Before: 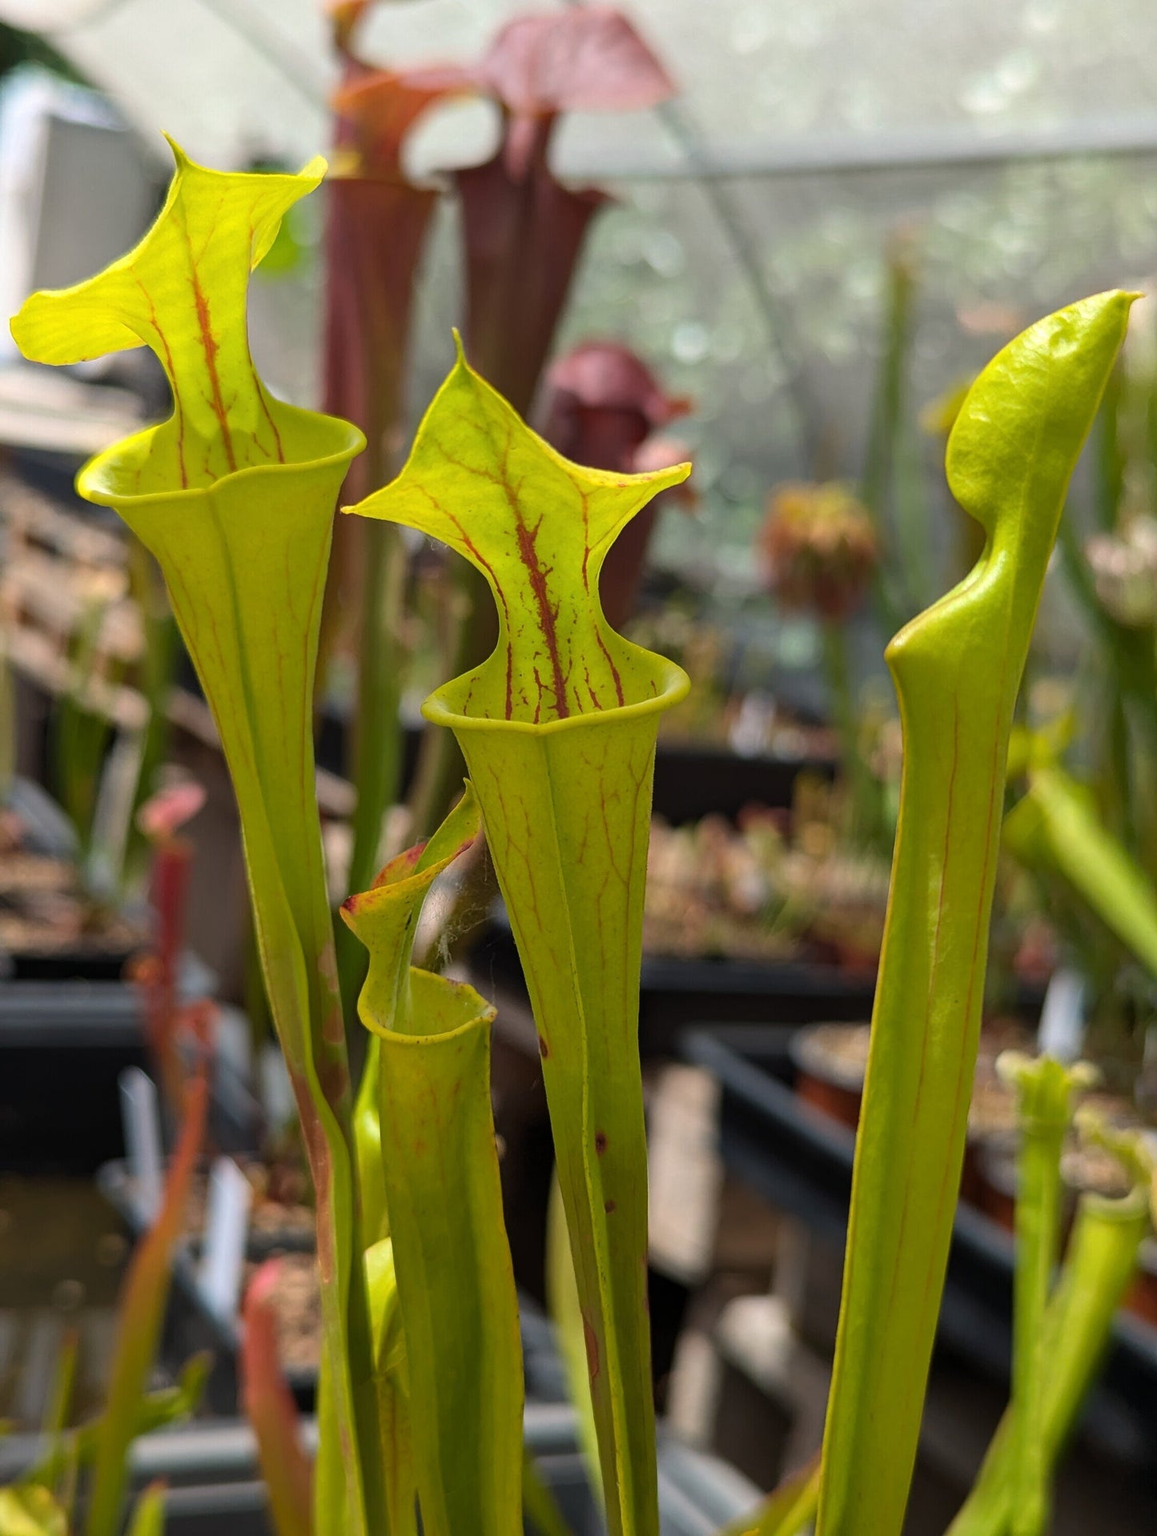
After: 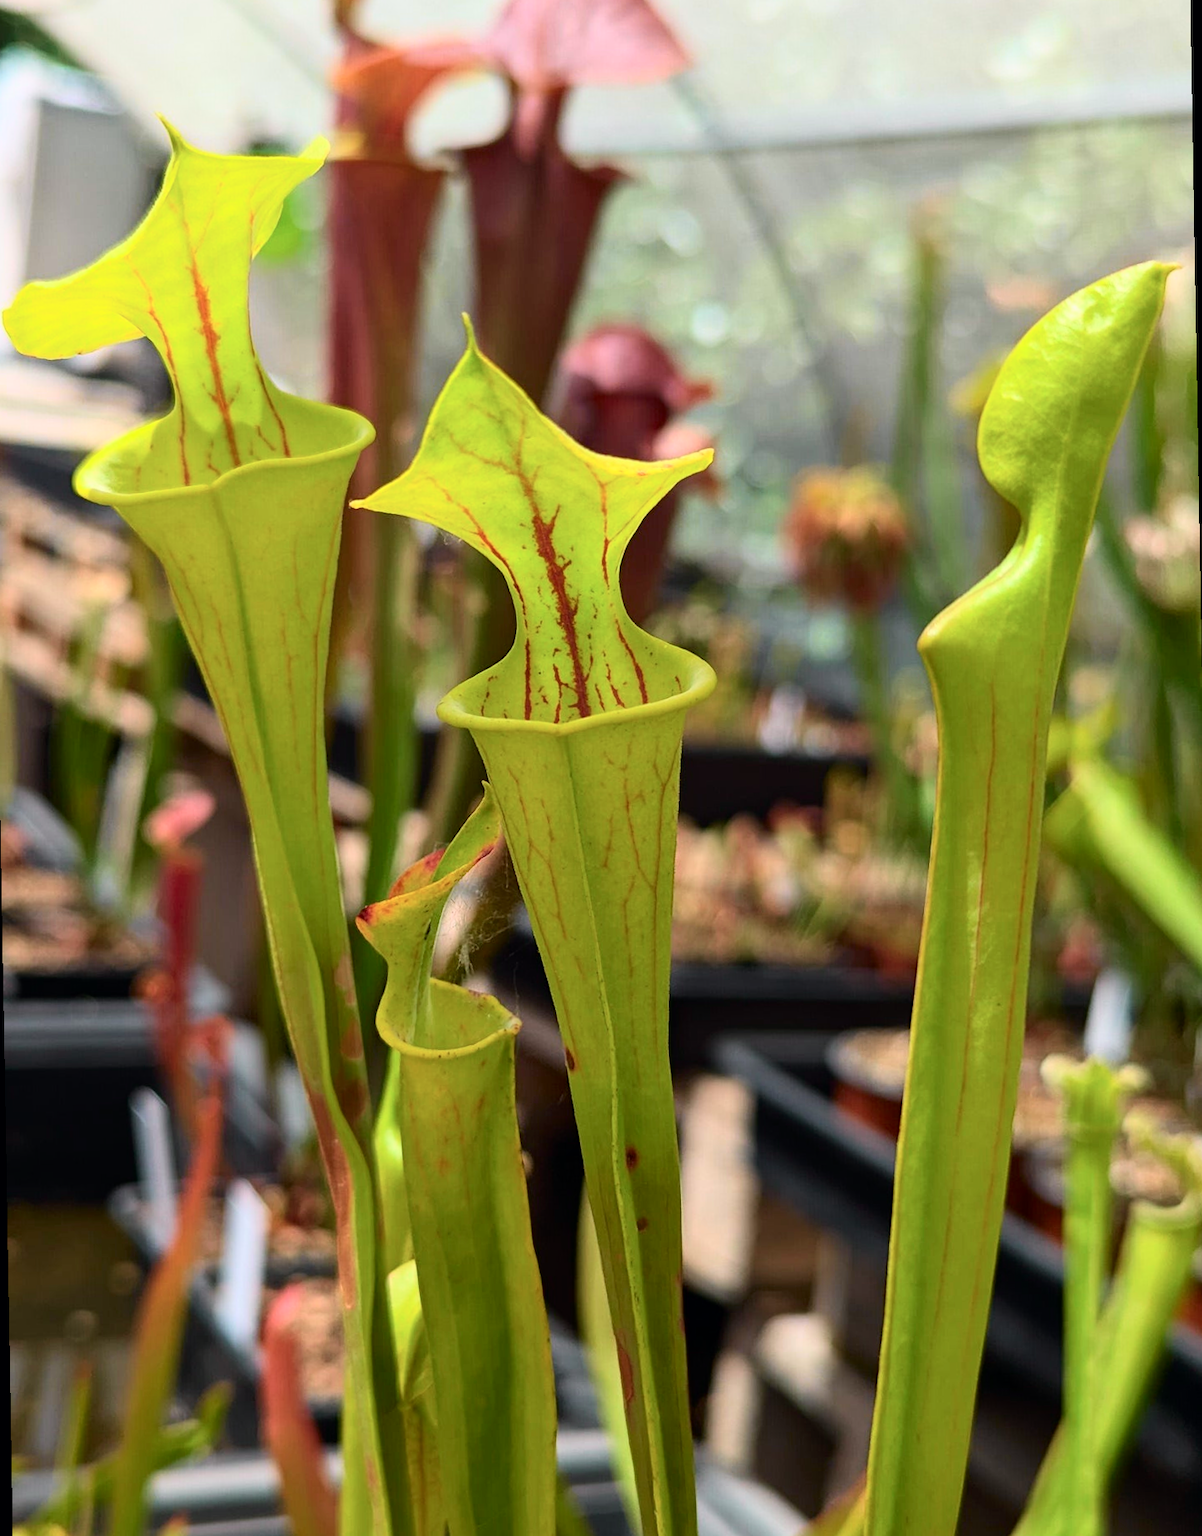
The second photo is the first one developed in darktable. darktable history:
tone curve: curves: ch0 [(0, 0) (0.051, 0.03) (0.096, 0.071) (0.241, 0.247) (0.455, 0.525) (0.594, 0.697) (0.741, 0.845) (0.871, 0.933) (1, 0.984)]; ch1 [(0, 0) (0.1, 0.038) (0.318, 0.243) (0.399, 0.351) (0.478, 0.469) (0.499, 0.499) (0.534, 0.549) (0.565, 0.594) (0.601, 0.634) (0.666, 0.7) (1, 1)]; ch2 [(0, 0) (0.453, 0.45) (0.479, 0.483) (0.504, 0.499) (0.52, 0.519) (0.541, 0.559) (0.592, 0.612) (0.824, 0.815) (1, 1)], color space Lab, independent channels, preserve colors none
rotate and perspective: rotation -1°, crop left 0.011, crop right 0.989, crop top 0.025, crop bottom 0.975
